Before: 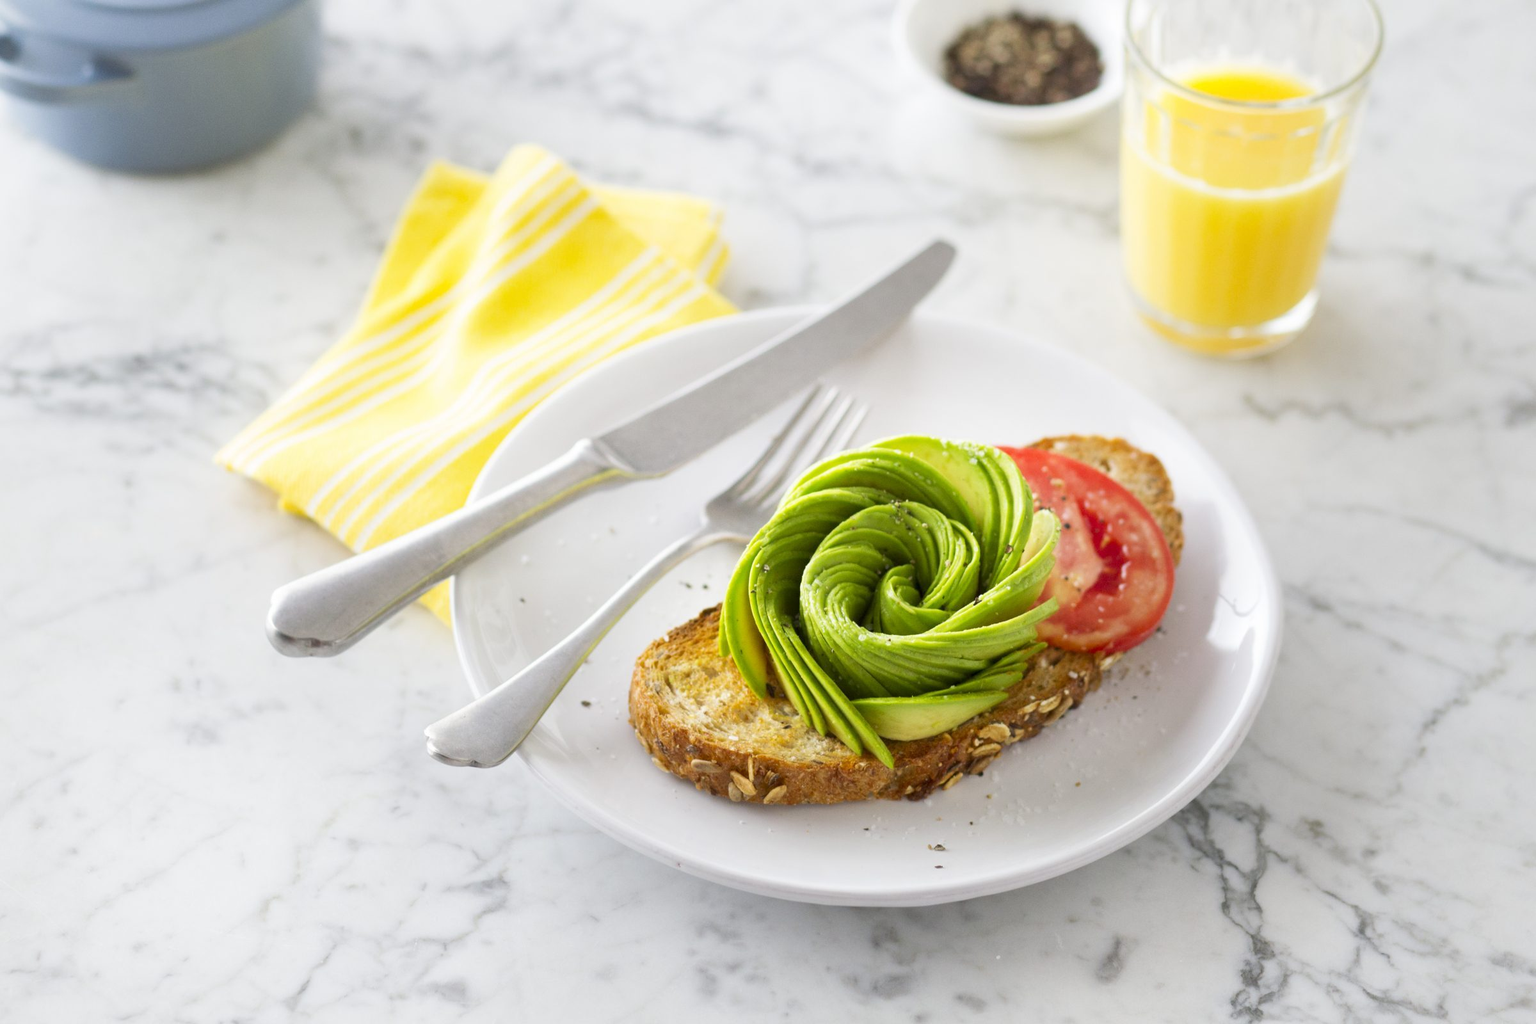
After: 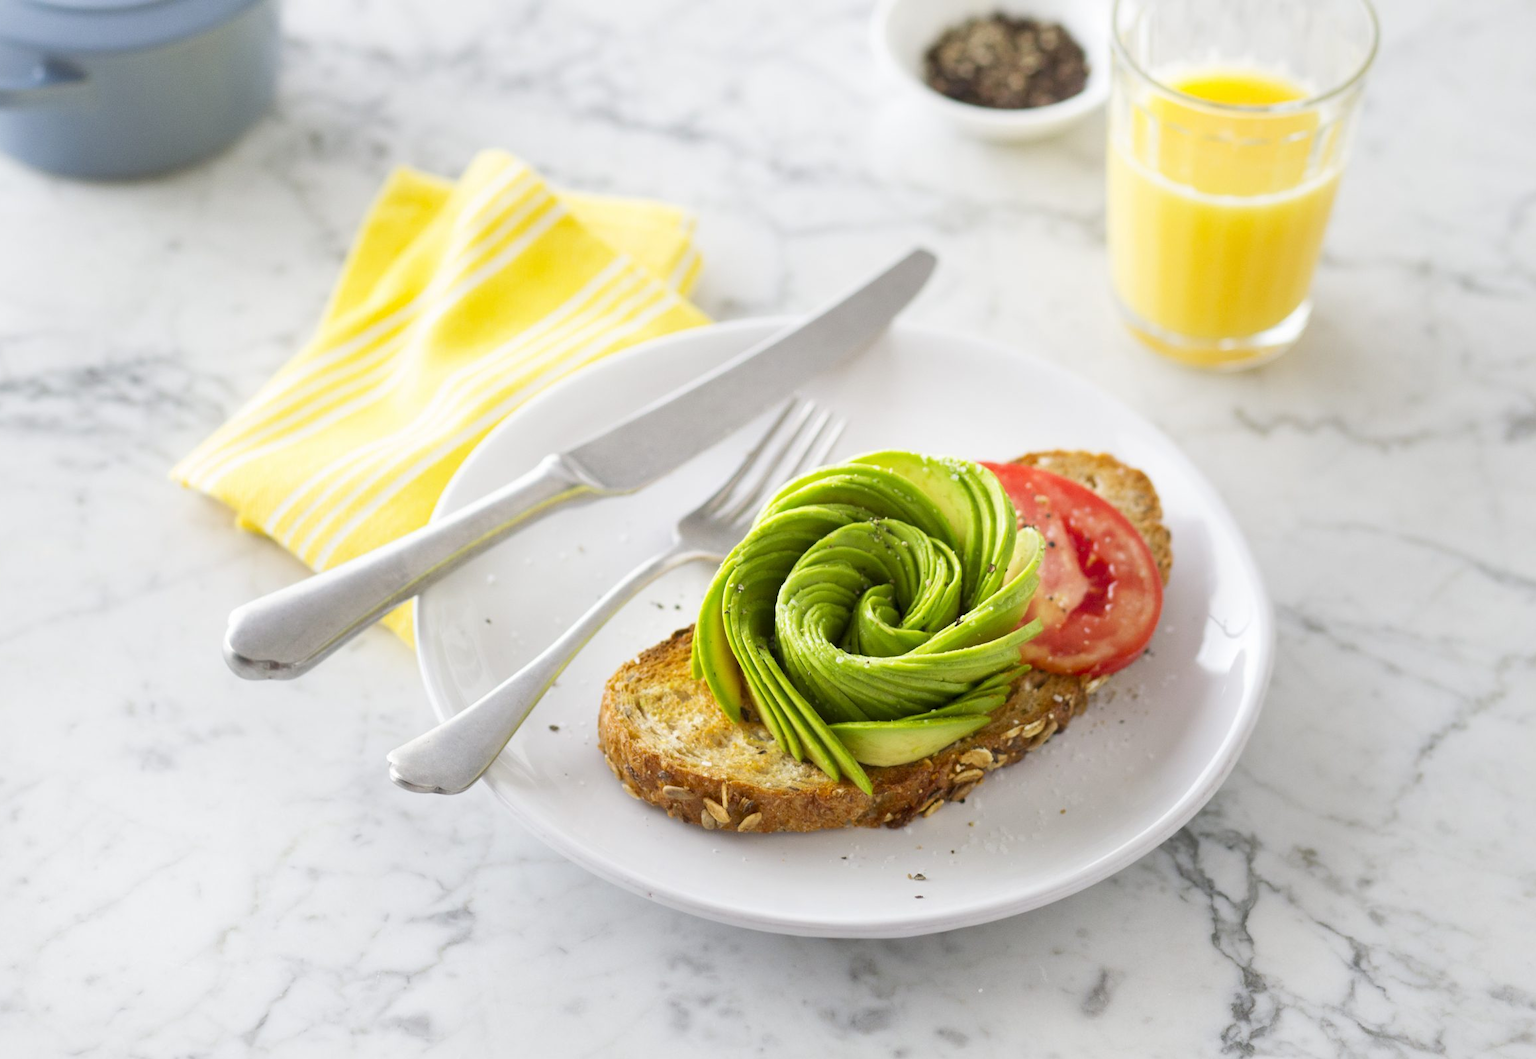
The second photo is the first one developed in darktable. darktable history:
crop and rotate: left 3.294%
